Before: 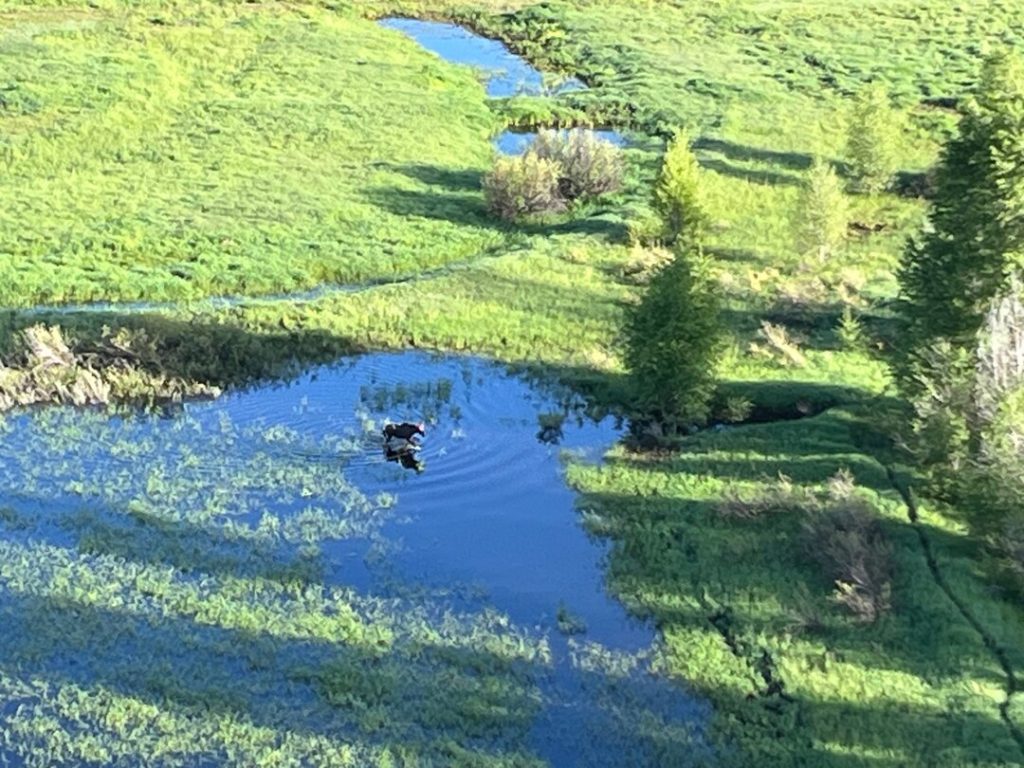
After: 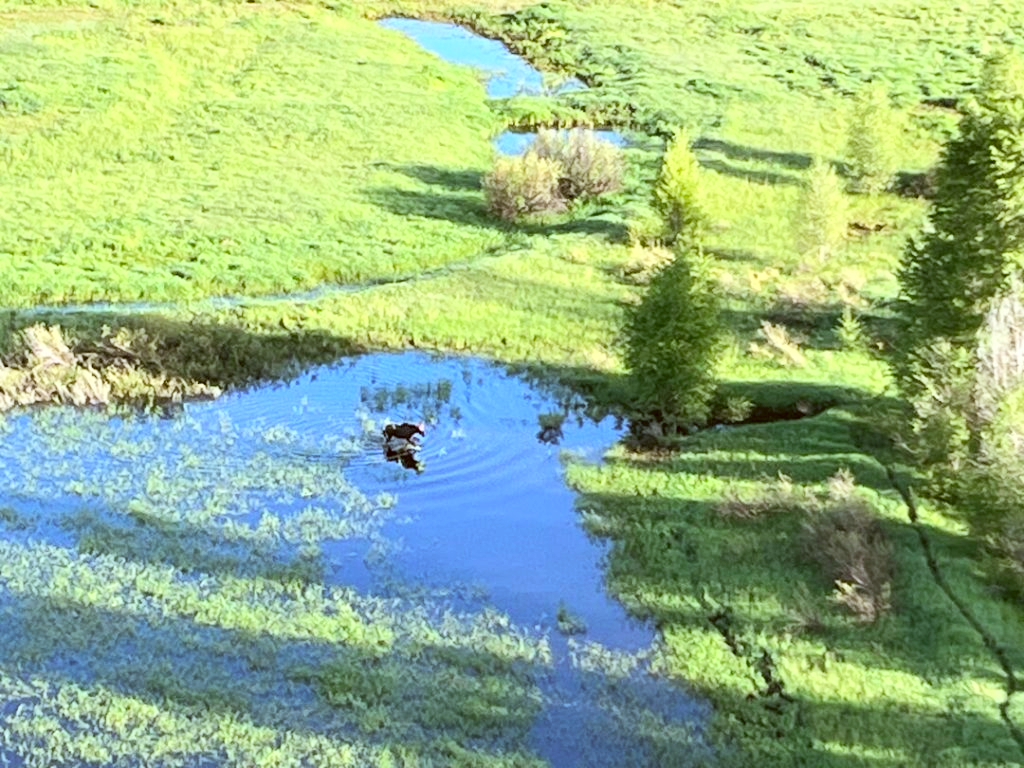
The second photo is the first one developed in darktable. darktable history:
color correction: highlights a* -0.482, highlights b* 0.161, shadows a* 4.66, shadows b* 20.72
tone curve: curves: ch0 [(0, 0) (0.004, 0.001) (0.133, 0.16) (0.325, 0.399) (0.475, 0.588) (0.832, 0.903) (1, 1)], color space Lab, linked channels, preserve colors none
color zones: curves: ch0 [(0.068, 0.464) (0.25, 0.5) (0.48, 0.508) (0.75, 0.536) (0.886, 0.476) (0.967, 0.456)]; ch1 [(0.066, 0.456) (0.25, 0.5) (0.616, 0.508) (0.746, 0.56) (0.934, 0.444)]
exposure: exposure 0.014 EV, compensate highlight preservation false
